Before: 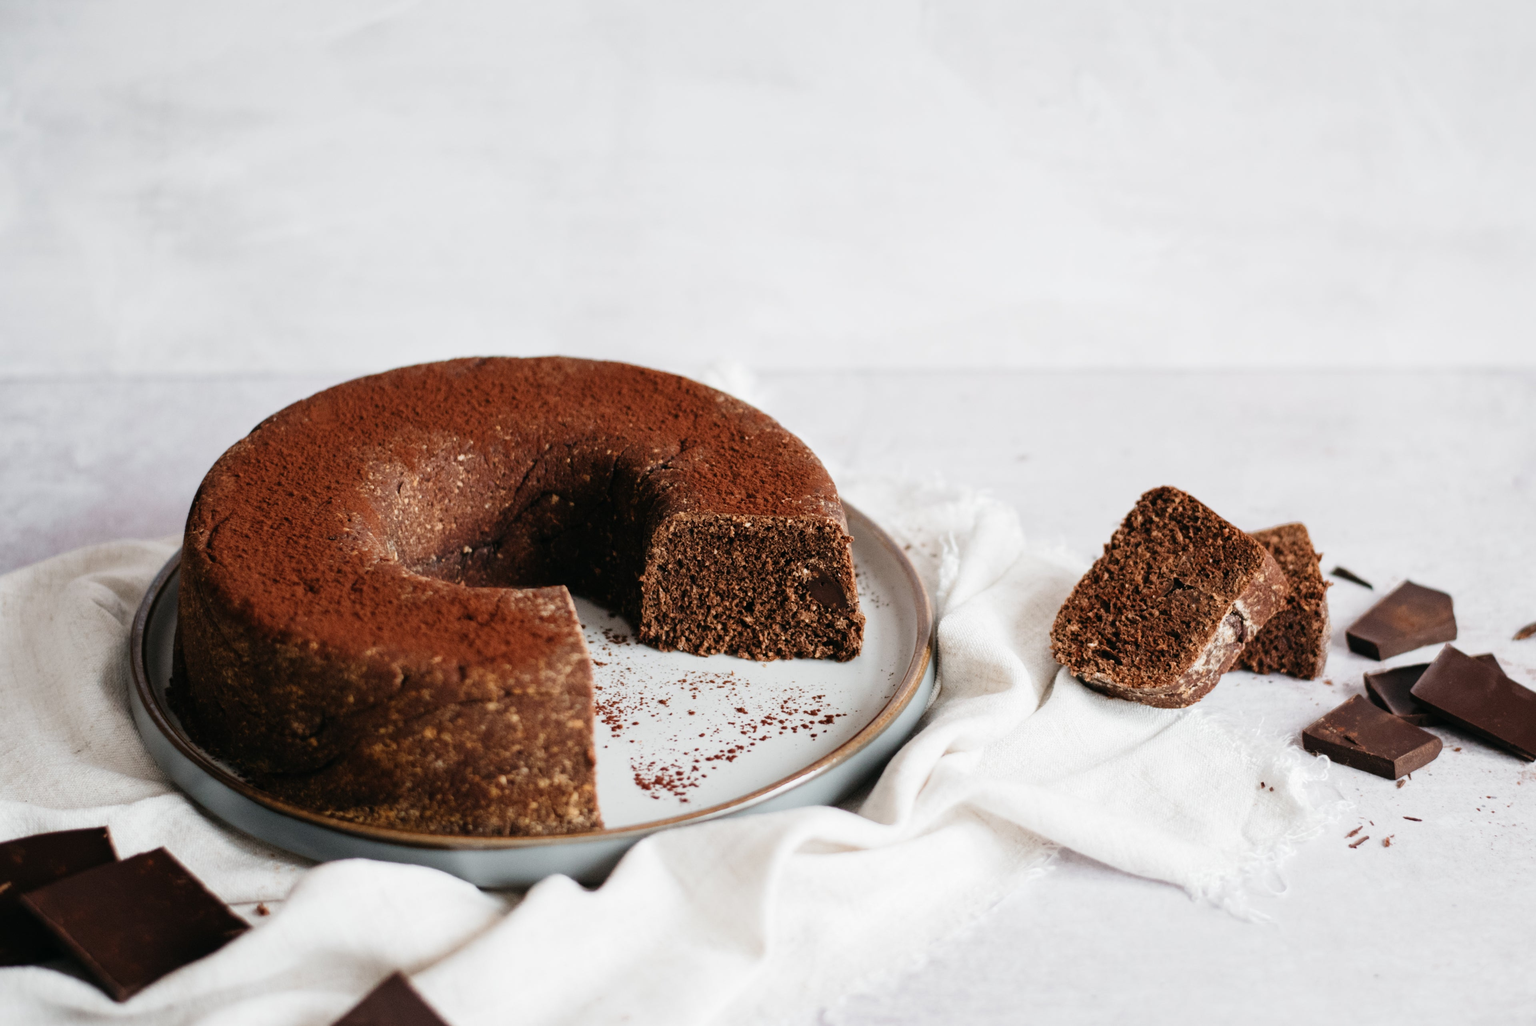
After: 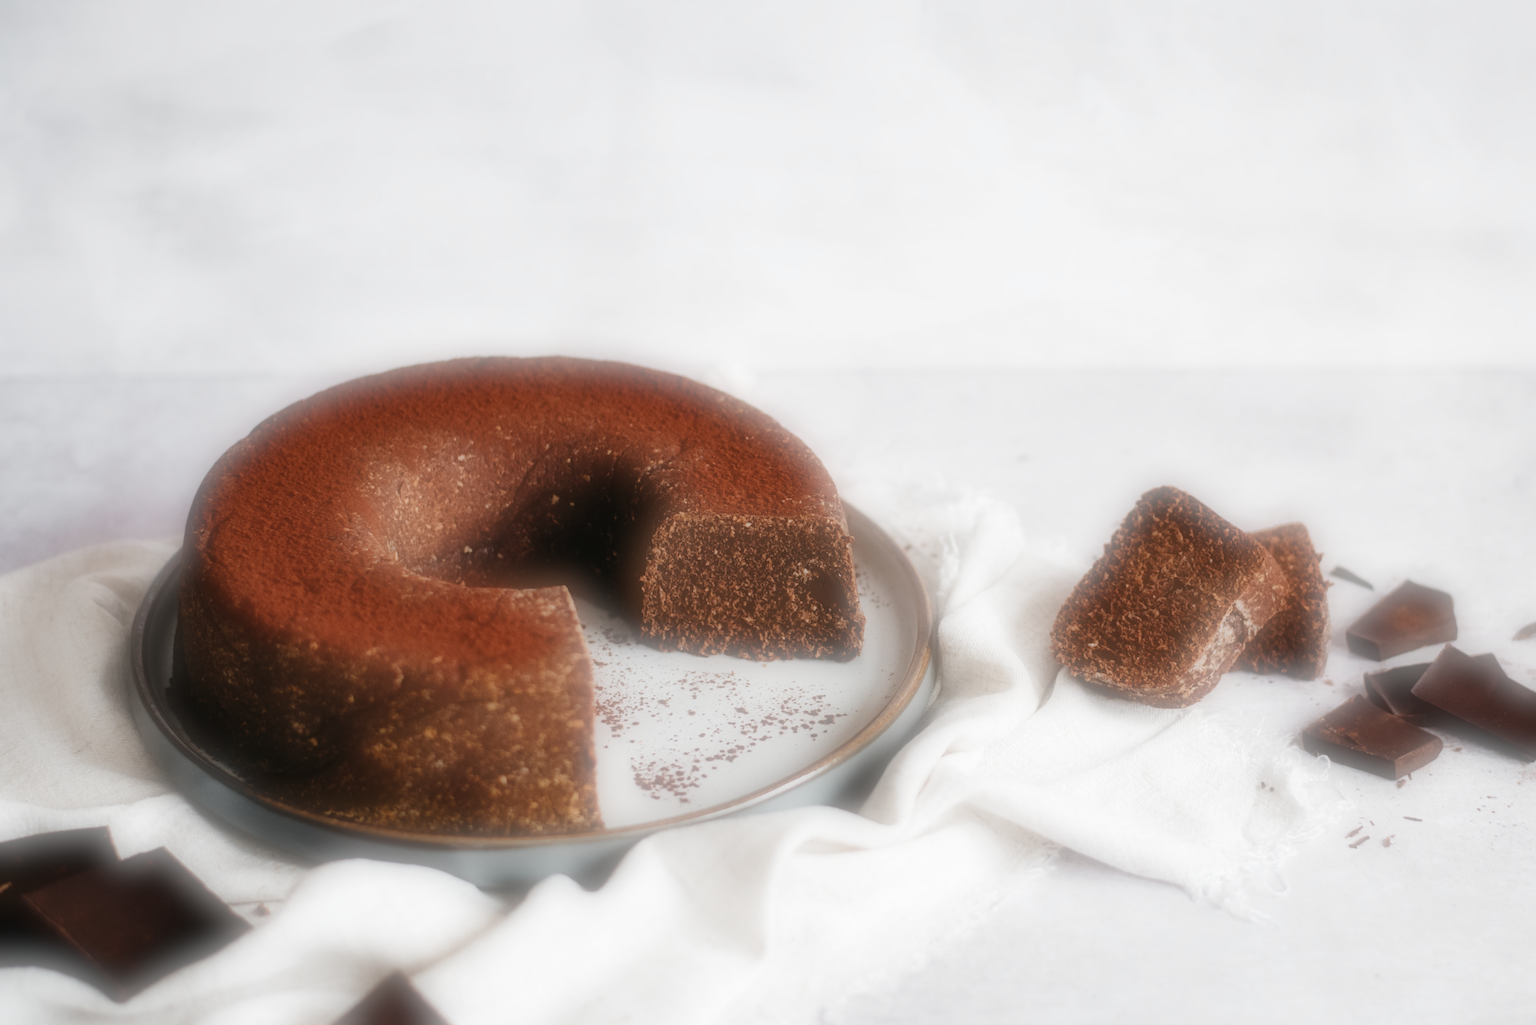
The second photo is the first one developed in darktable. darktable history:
shadows and highlights: shadows 37.27, highlights -28.18, soften with gaussian
soften: on, module defaults
